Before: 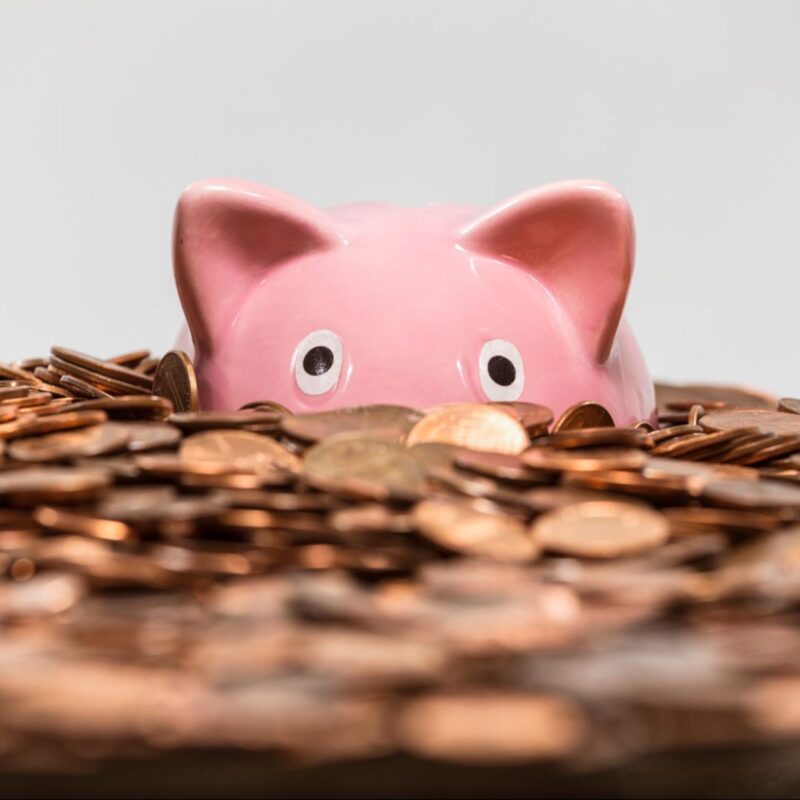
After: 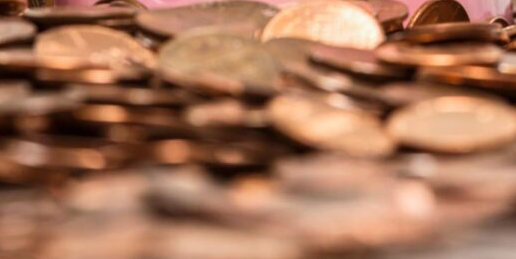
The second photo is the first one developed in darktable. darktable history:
crop: left 18.229%, top 50.71%, right 17.264%, bottom 16.859%
exposure: black level correction 0, exposure 0 EV, compensate exposure bias true, compensate highlight preservation false
